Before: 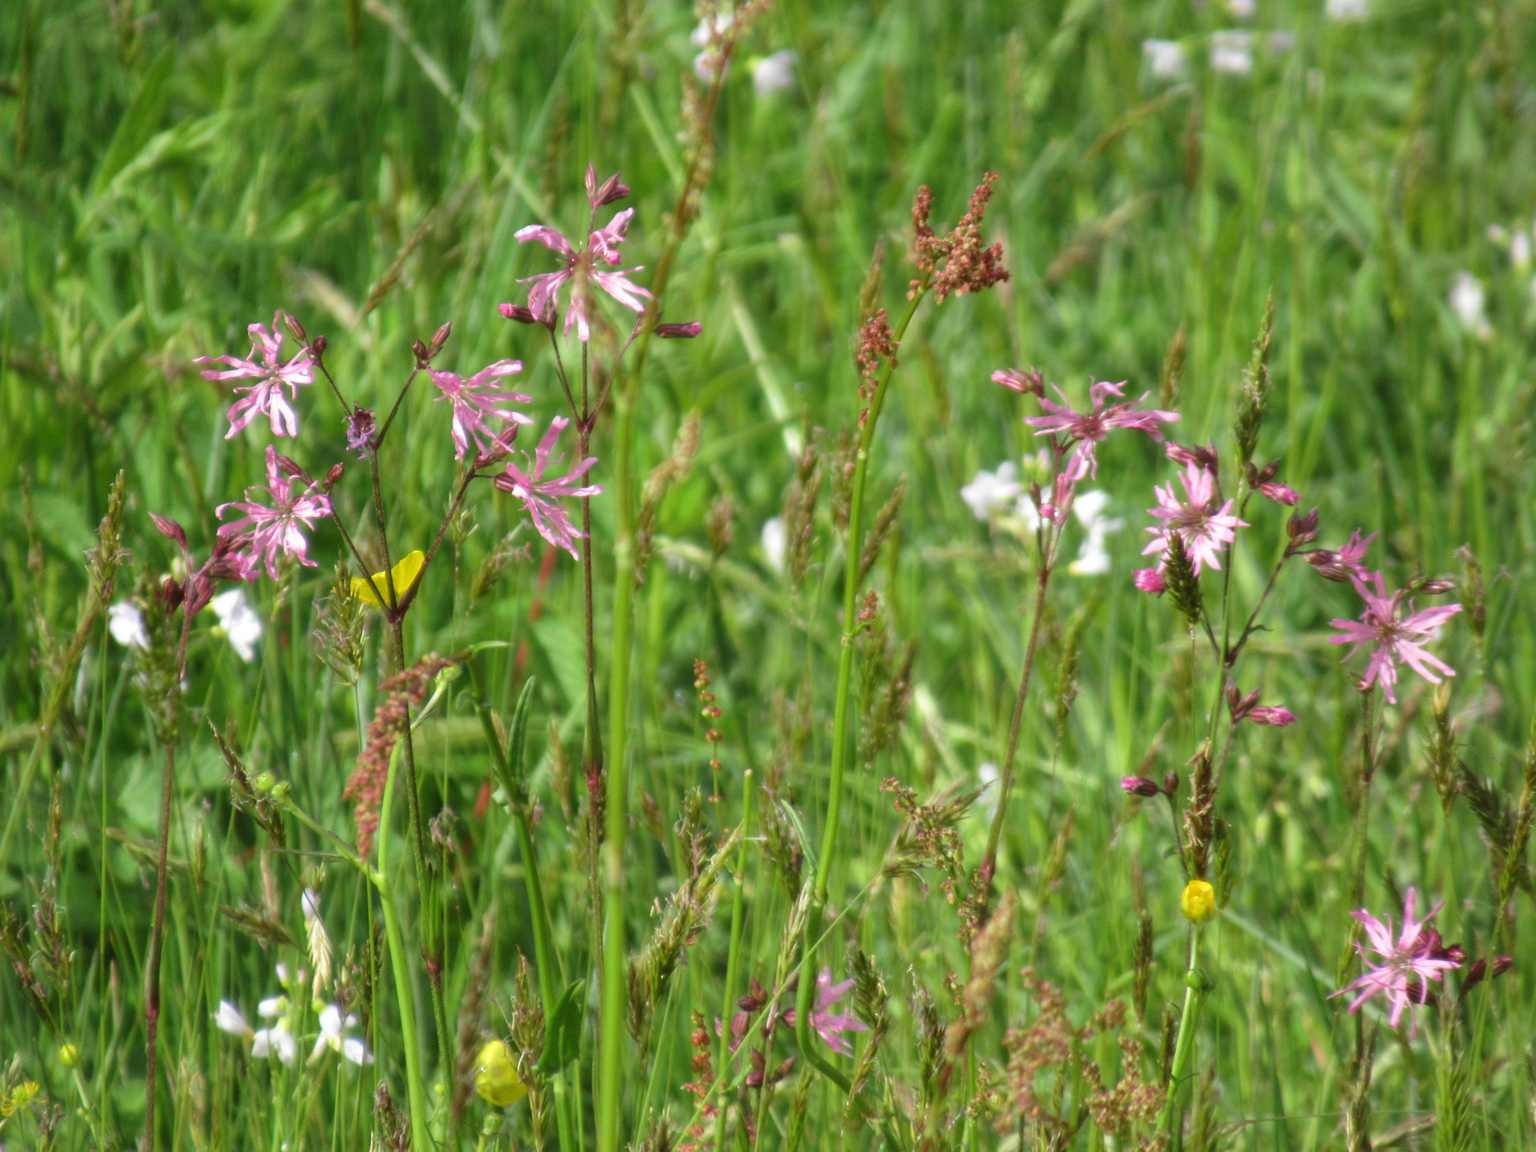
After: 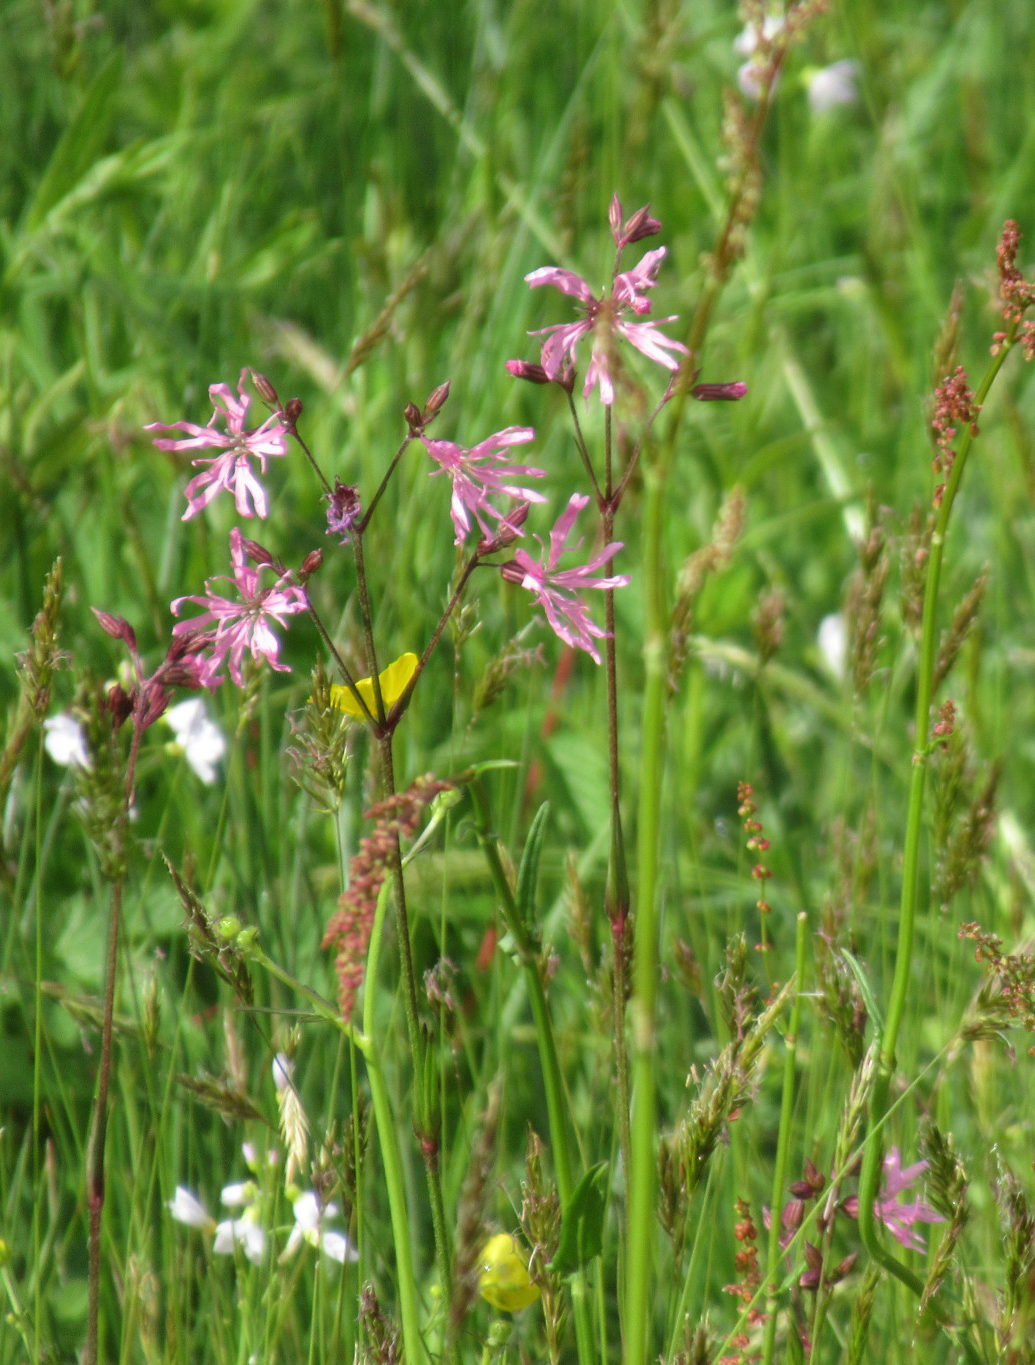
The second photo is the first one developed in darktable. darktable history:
crop: left 4.695%, right 38.452%
